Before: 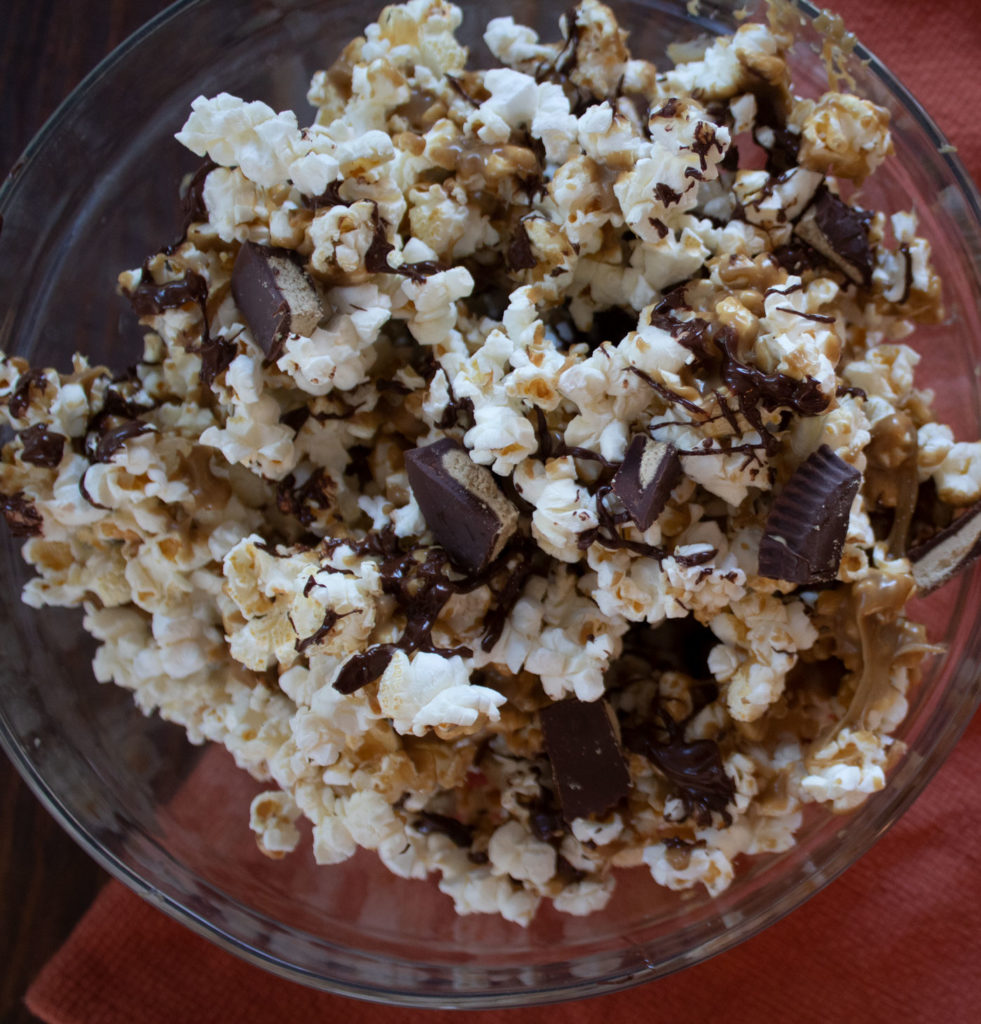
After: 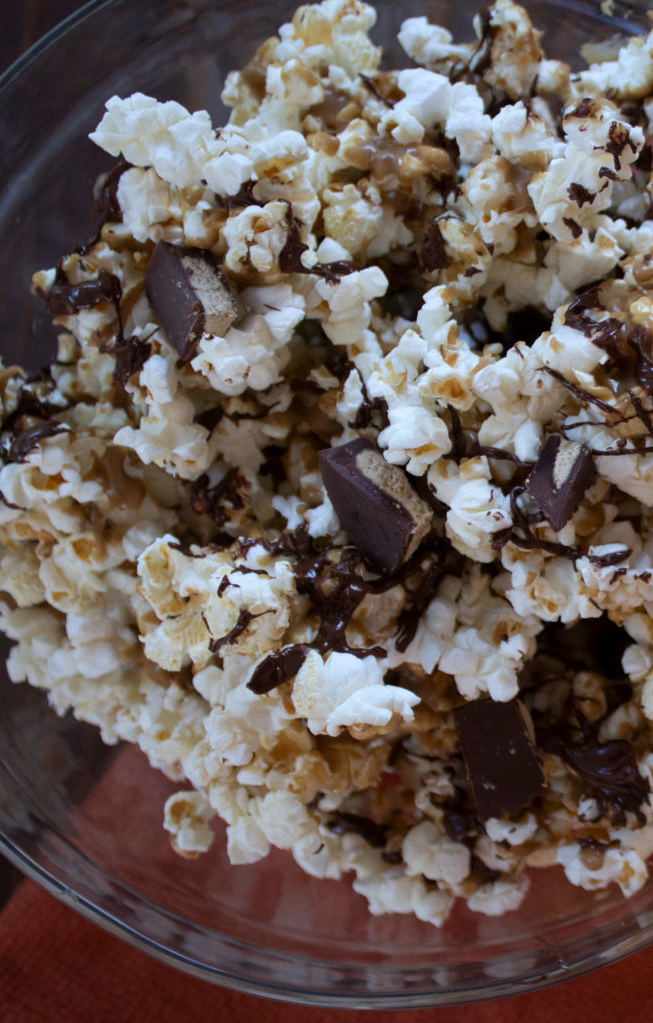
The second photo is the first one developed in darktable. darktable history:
crop and rotate: left 8.786%, right 24.548%
white balance: red 0.98, blue 1.034
